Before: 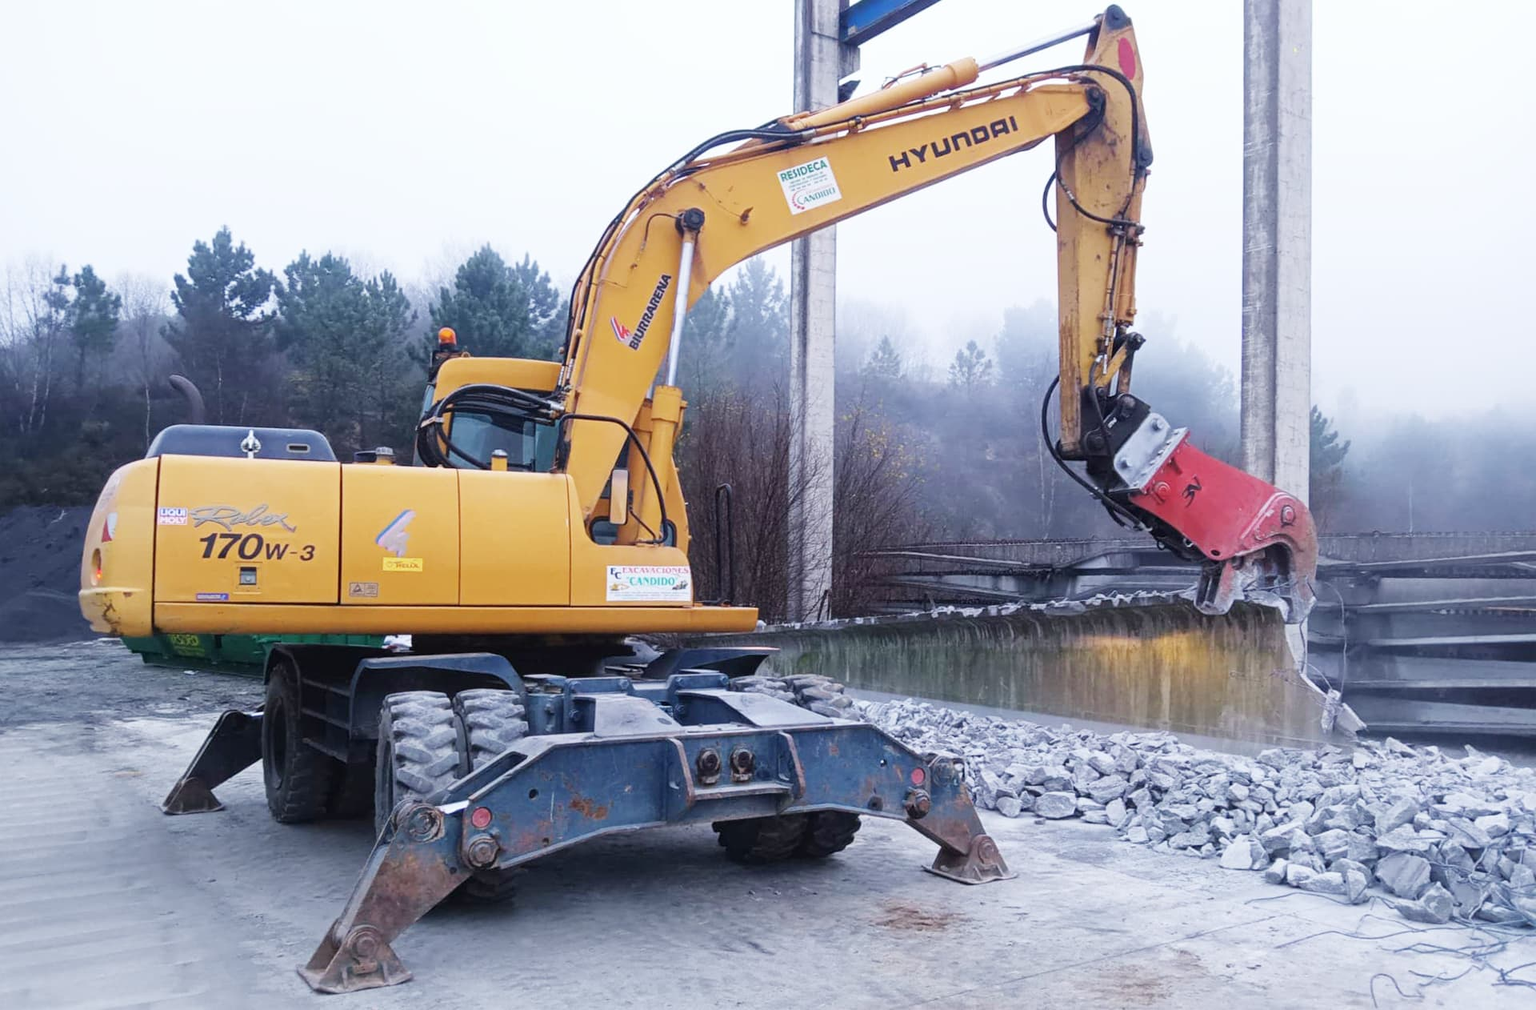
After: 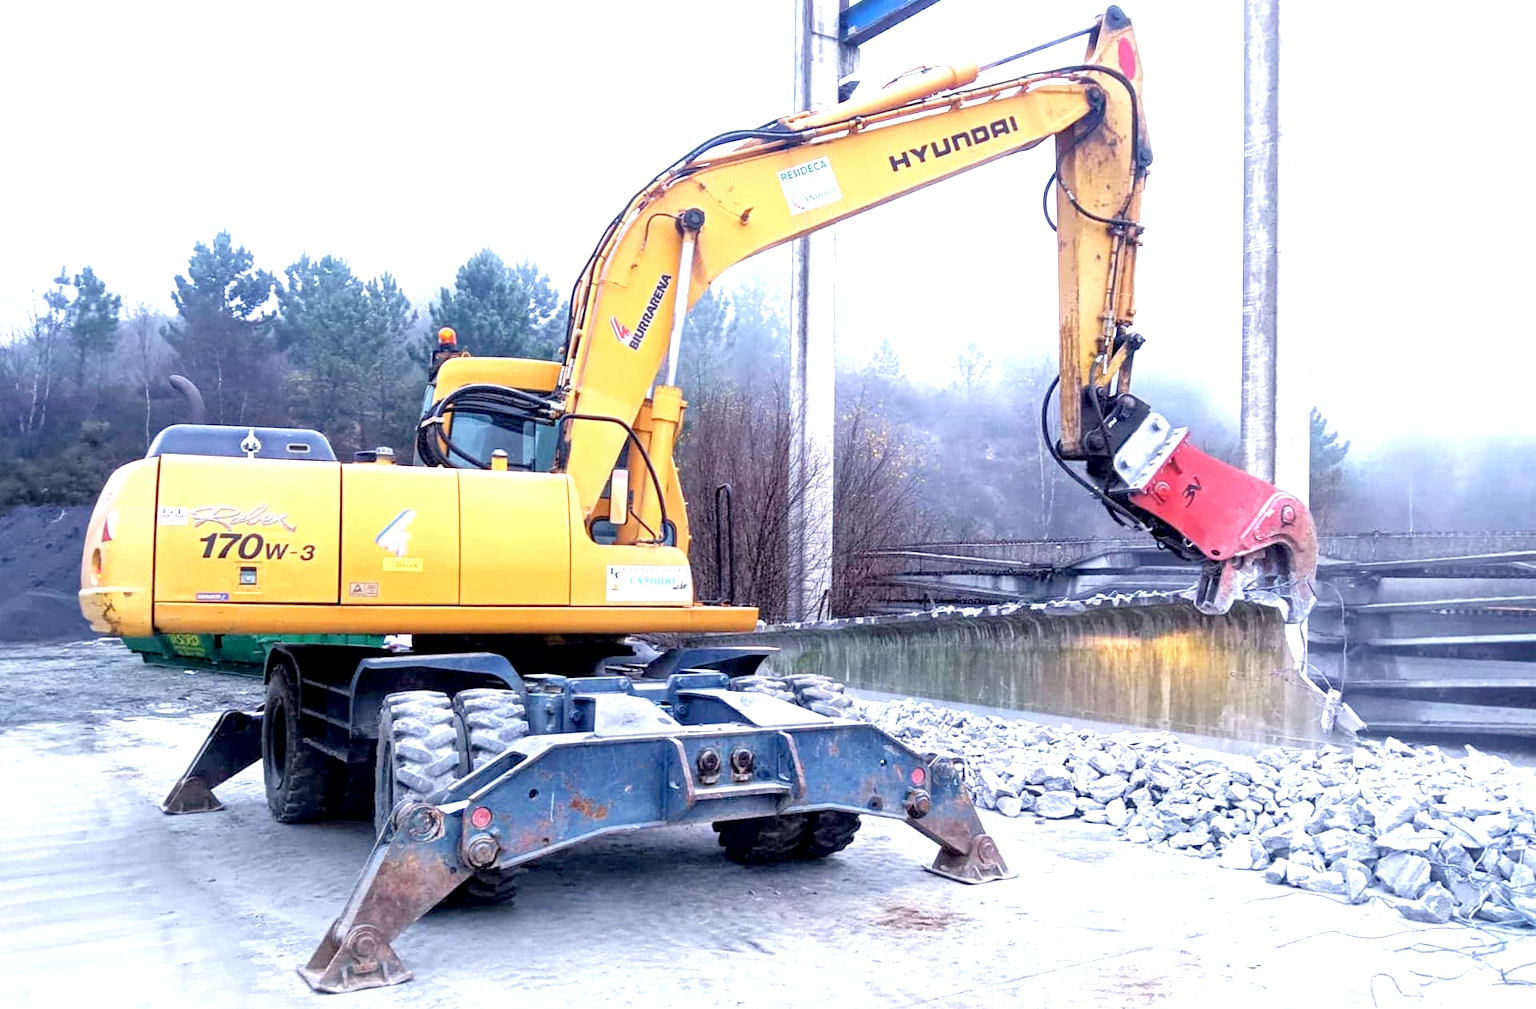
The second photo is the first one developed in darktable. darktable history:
exposure: black level correction 0.008, exposure 0.979 EV, compensate highlight preservation false
tone equalizer: -8 EV 0.001 EV, -7 EV -0.004 EV, -6 EV 0.009 EV, -5 EV 0.032 EV, -4 EV 0.276 EV, -3 EV 0.644 EV, -2 EV 0.584 EV, -1 EV 0.187 EV, +0 EV 0.024 EV
local contrast: highlights 100%, shadows 100%, detail 131%, midtone range 0.2
